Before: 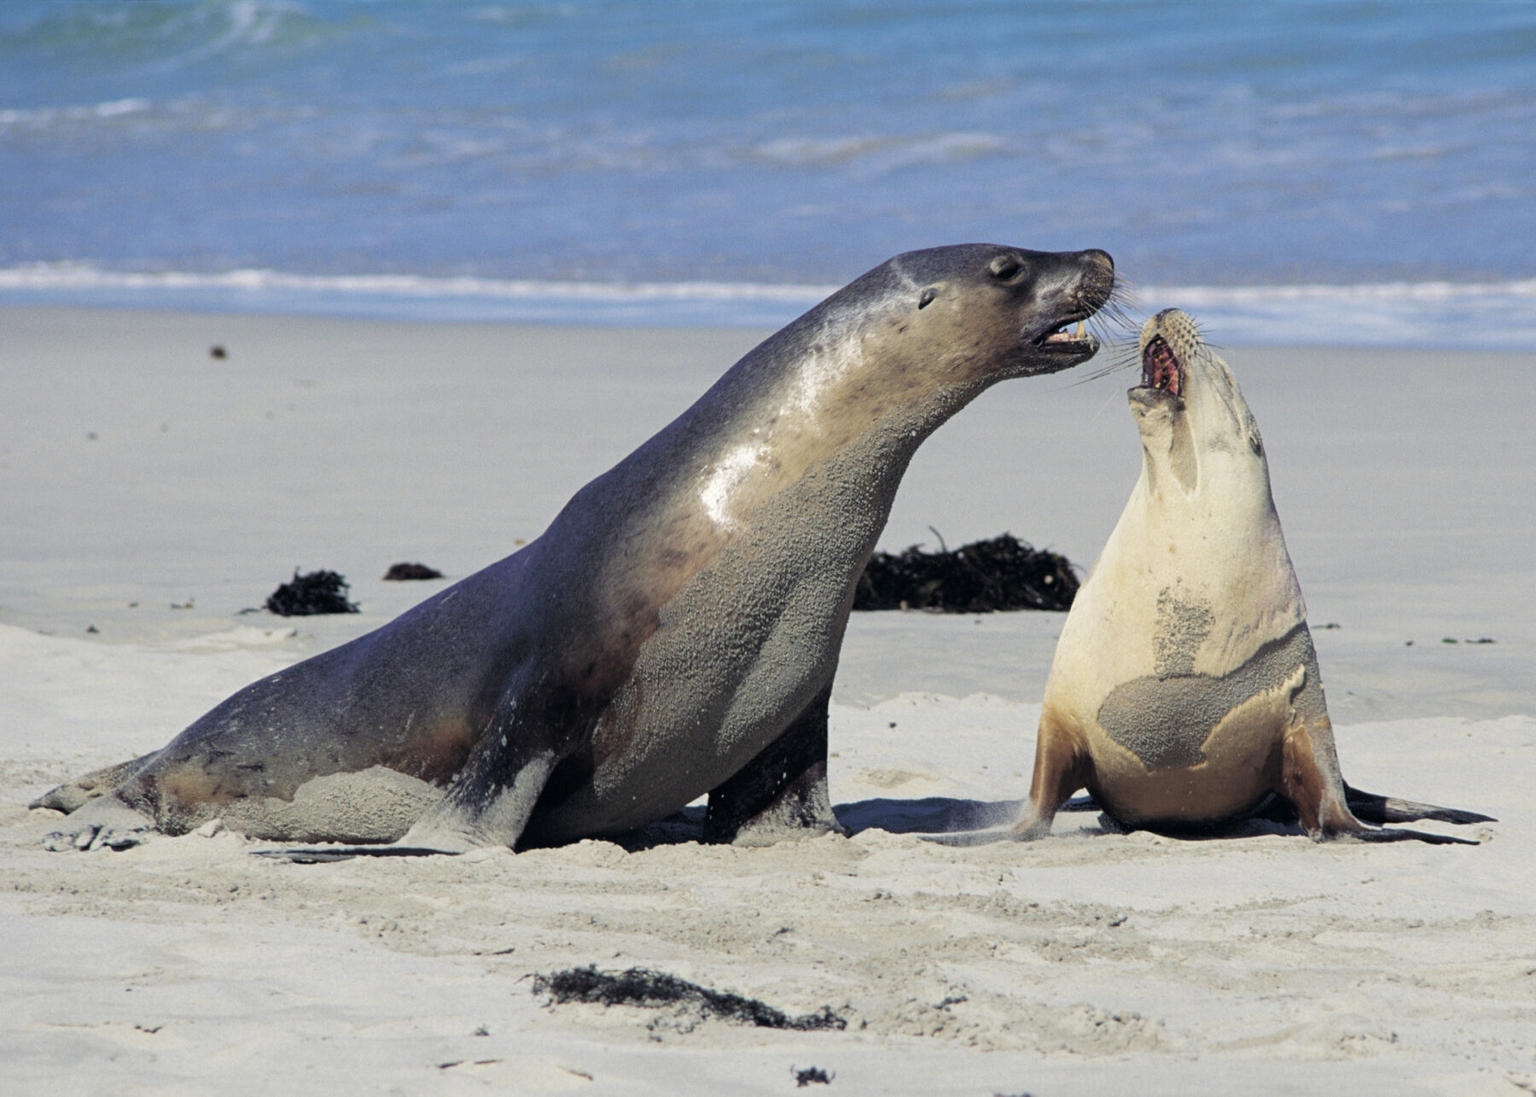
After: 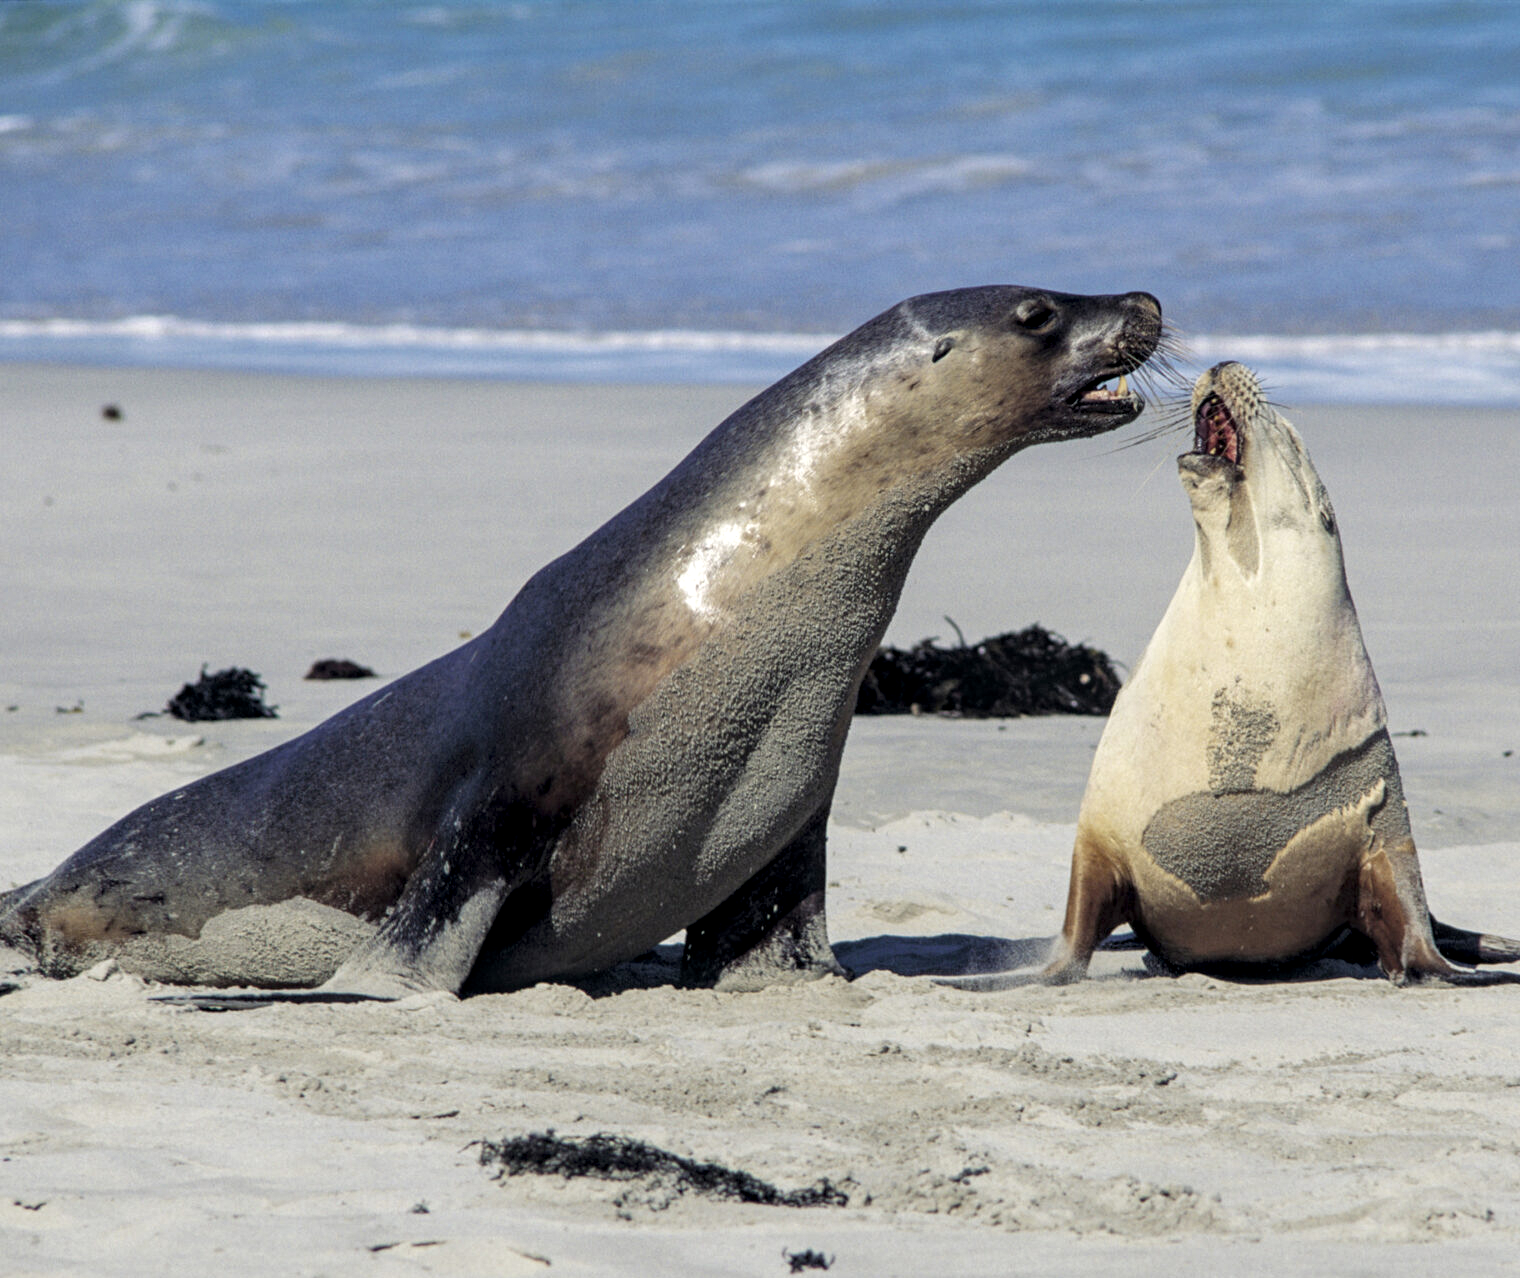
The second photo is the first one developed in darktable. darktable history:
local contrast: detail 142%
crop: left 8.026%, right 7.374%
